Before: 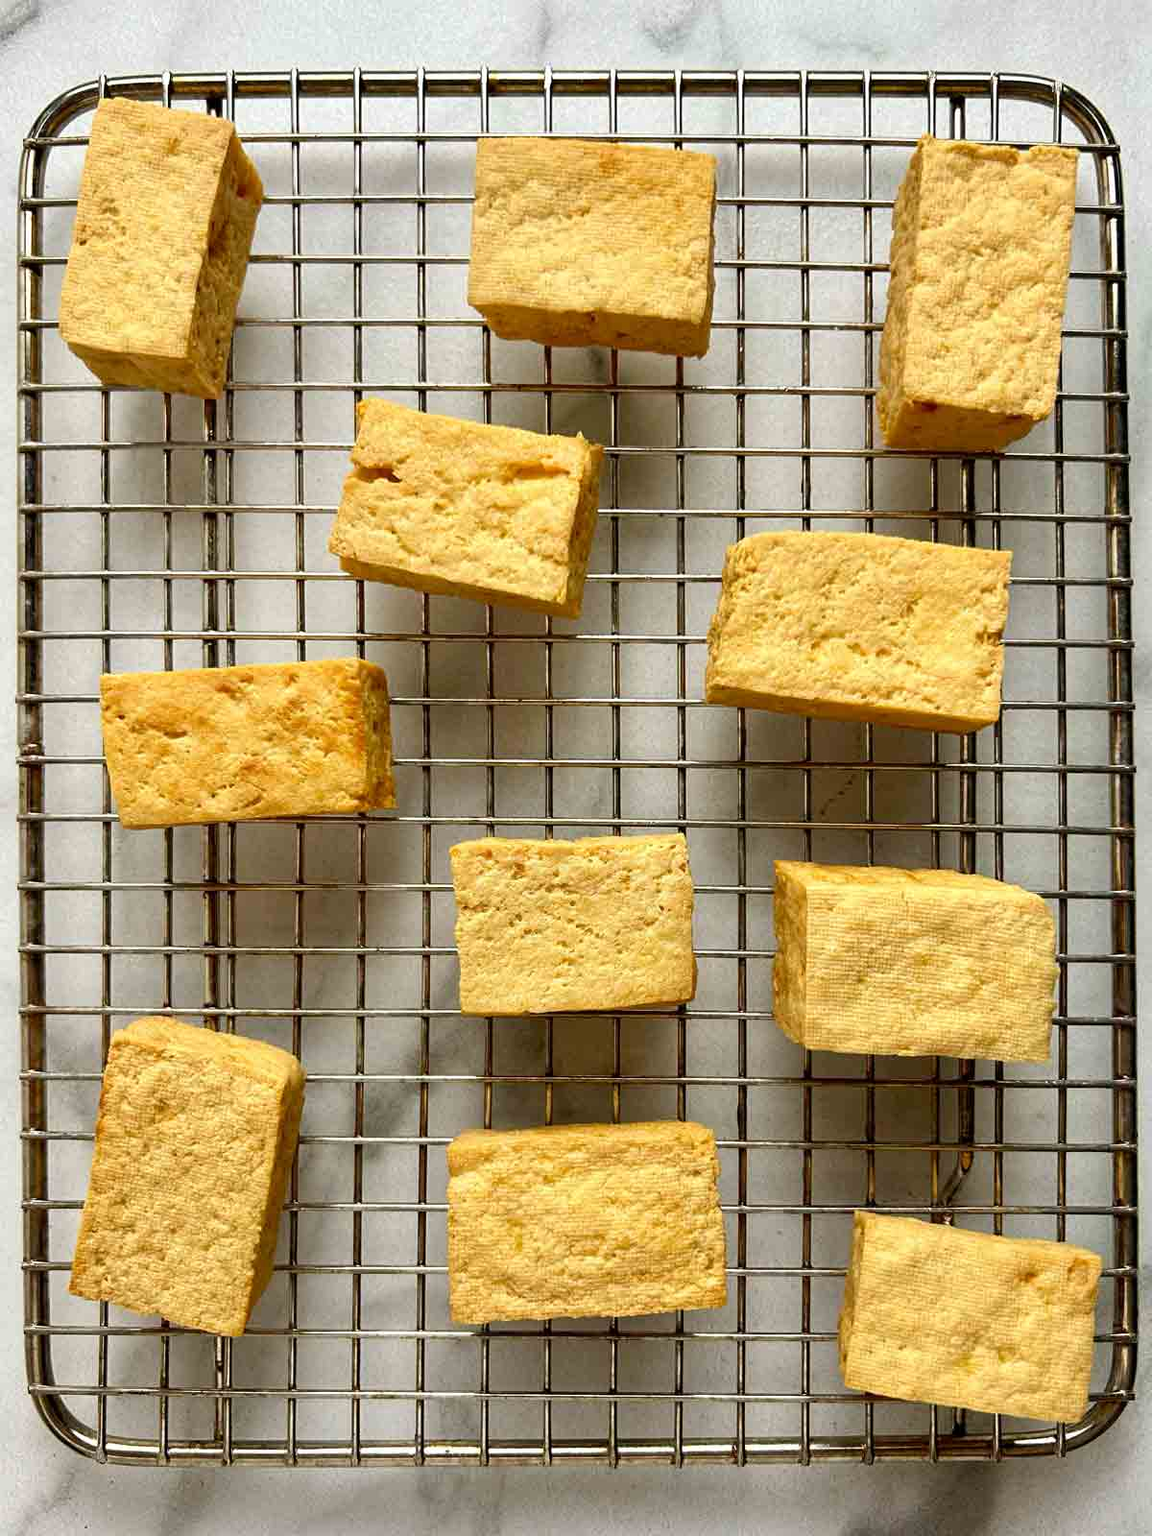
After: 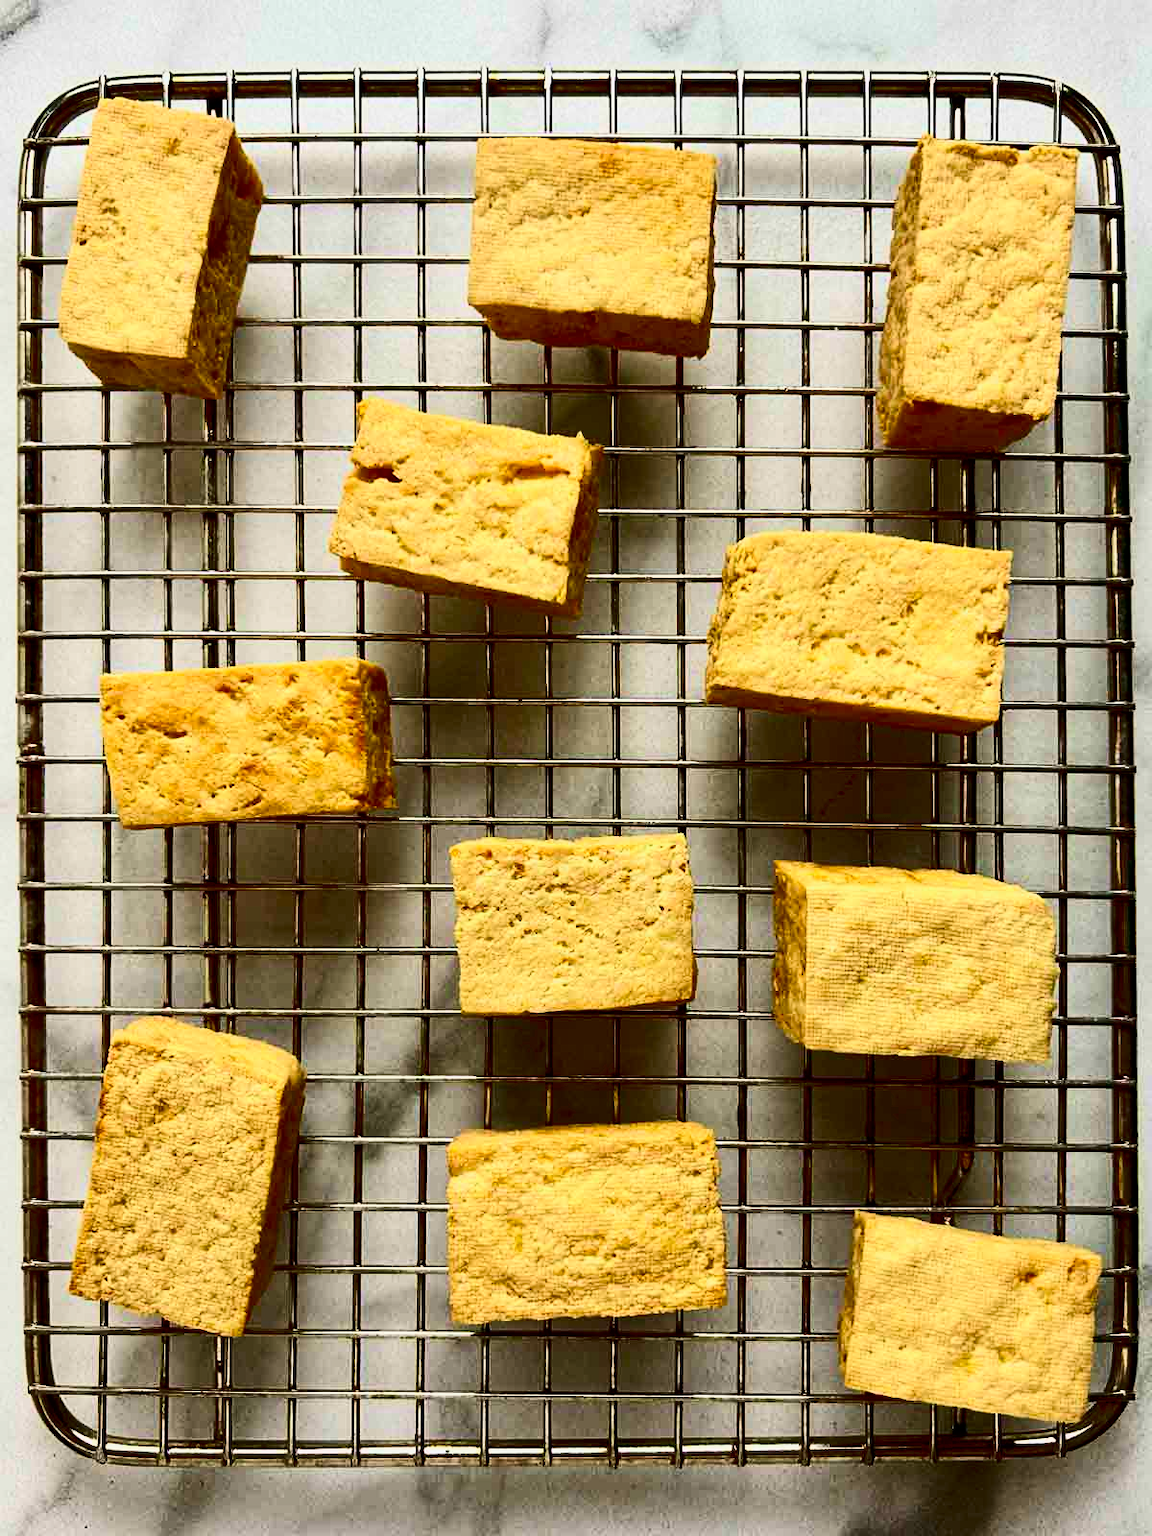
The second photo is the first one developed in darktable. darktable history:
exposure: black level correction 0.011, exposure -0.483 EV, compensate highlight preservation false
contrast brightness saturation: contrast 0.415, brightness 0.05, saturation 0.255
velvia: on, module defaults
